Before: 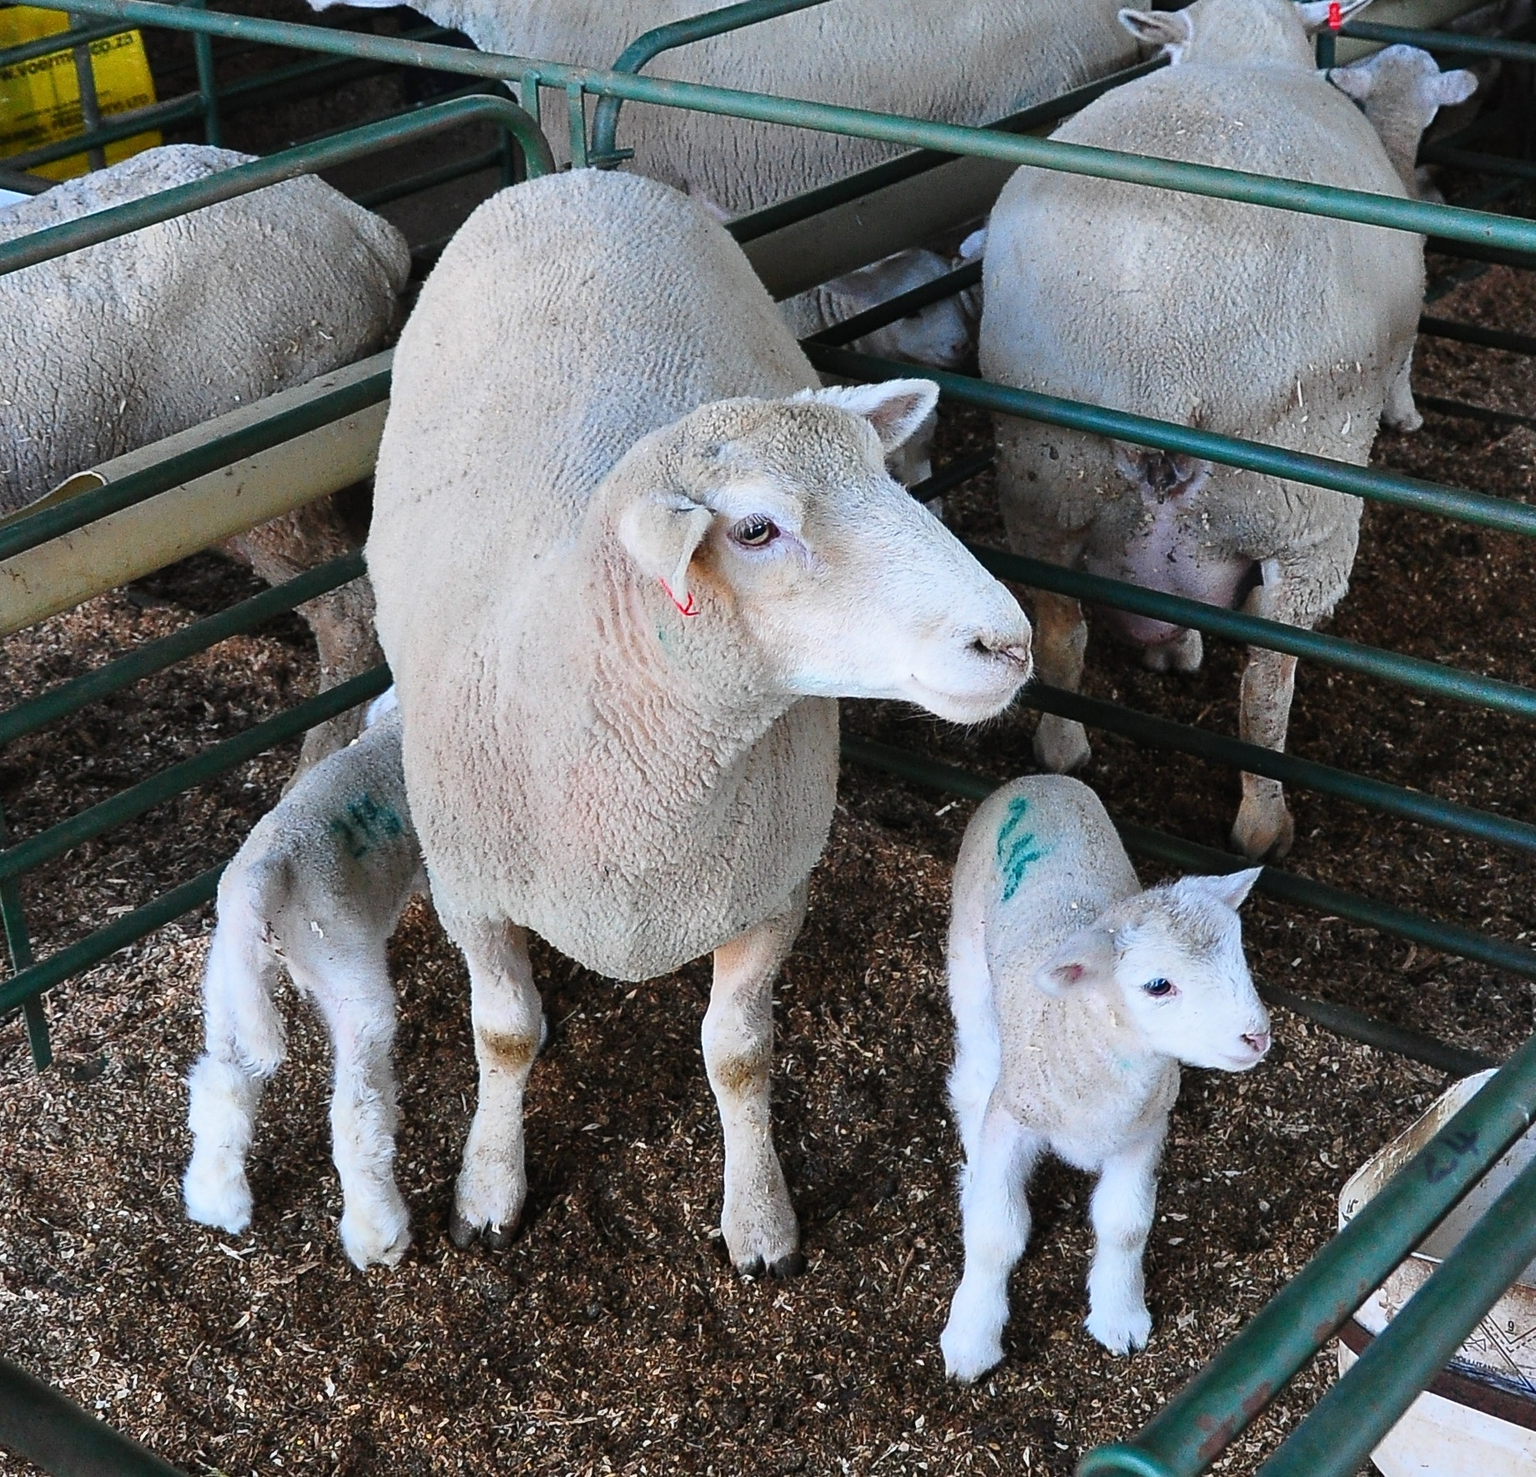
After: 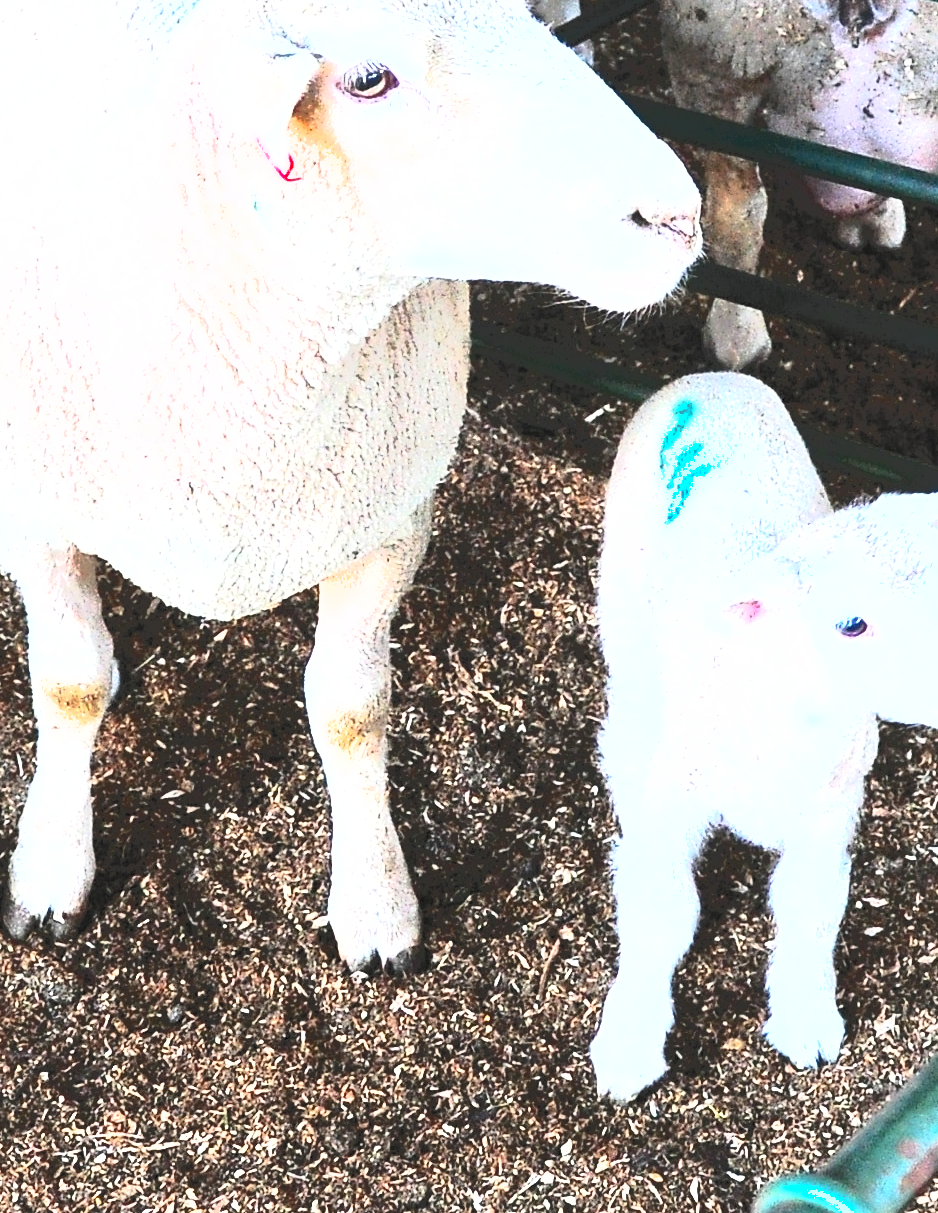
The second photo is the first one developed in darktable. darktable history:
crop and rotate: left 29.164%, top 31.433%, right 19.862%
shadows and highlights: on, module defaults
exposure: exposure 0.601 EV, compensate highlight preservation false
contrast brightness saturation: contrast 0.077, saturation 0.017
tone curve: curves: ch0 [(0, 0) (0.003, 0.037) (0.011, 0.061) (0.025, 0.104) (0.044, 0.145) (0.069, 0.145) (0.1, 0.127) (0.136, 0.175) (0.177, 0.207) (0.224, 0.252) (0.277, 0.341) (0.335, 0.446) (0.399, 0.554) (0.468, 0.658) (0.543, 0.757) (0.623, 0.843) (0.709, 0.919) (0.801, 0.958) (0.898, 0.975) (1, 1)], color space Lab, independent channels, preserve colors none
tone equalizer: -8 EV -1.05 EV, -7 EV -1.03 EV, -6 EV -0.896 EV, -5 EV -0.59 EV, -3 EV 0.572 EV, -2 EV 0.844 EV, -1 EV 0.99 EV, +0 EV 1.06 EV
